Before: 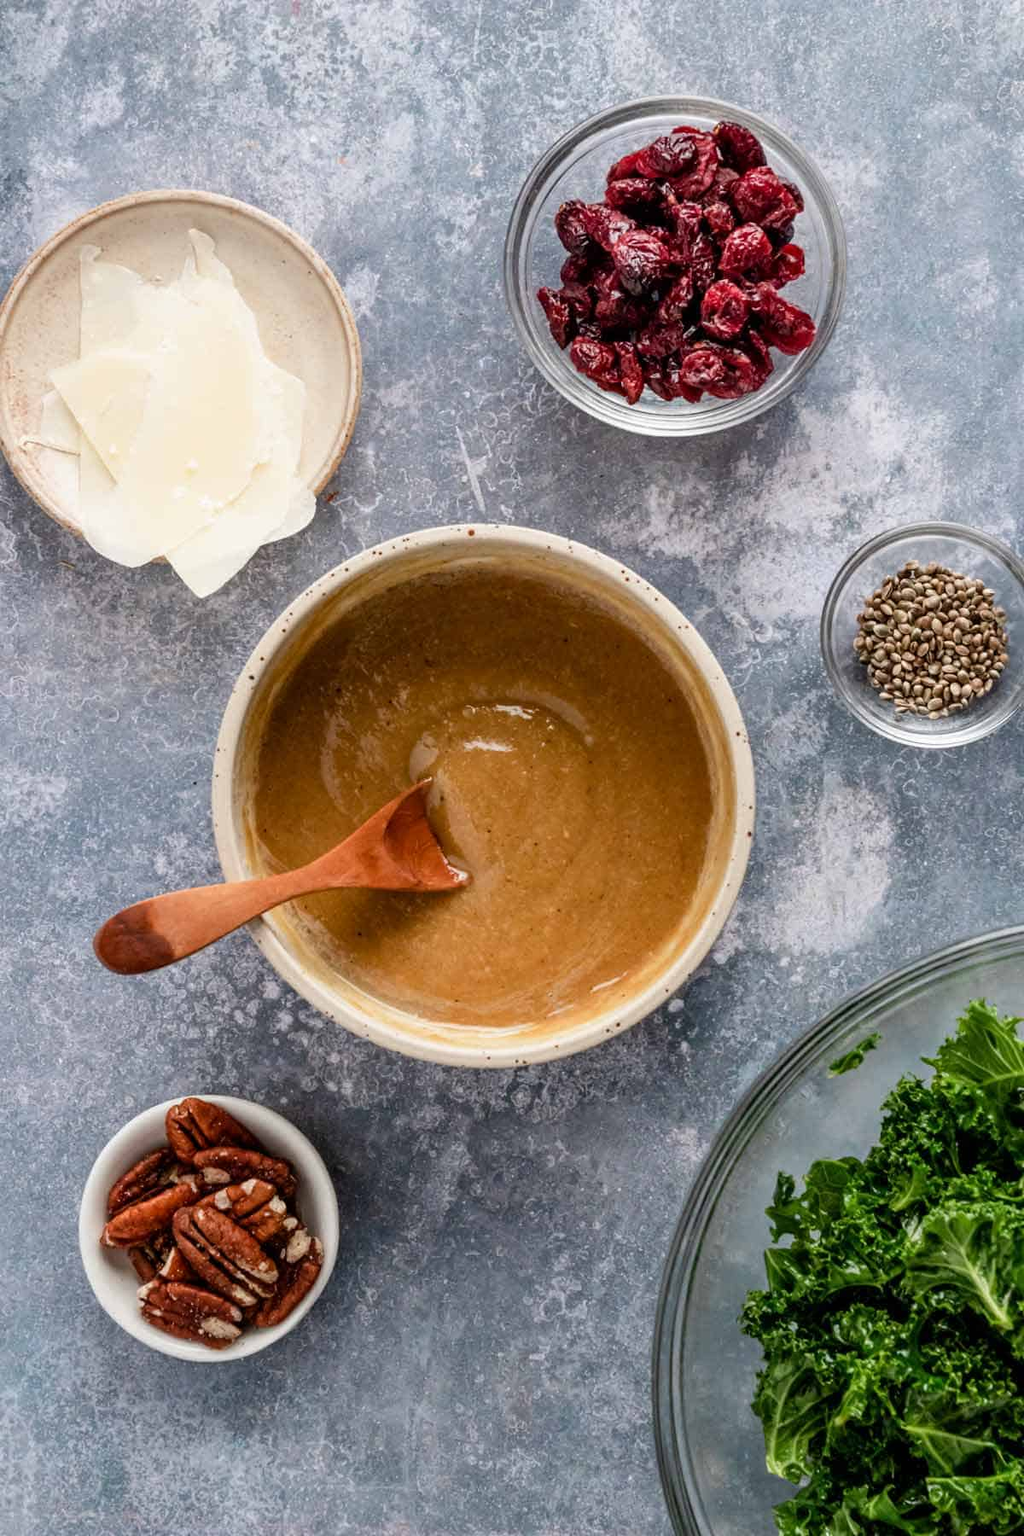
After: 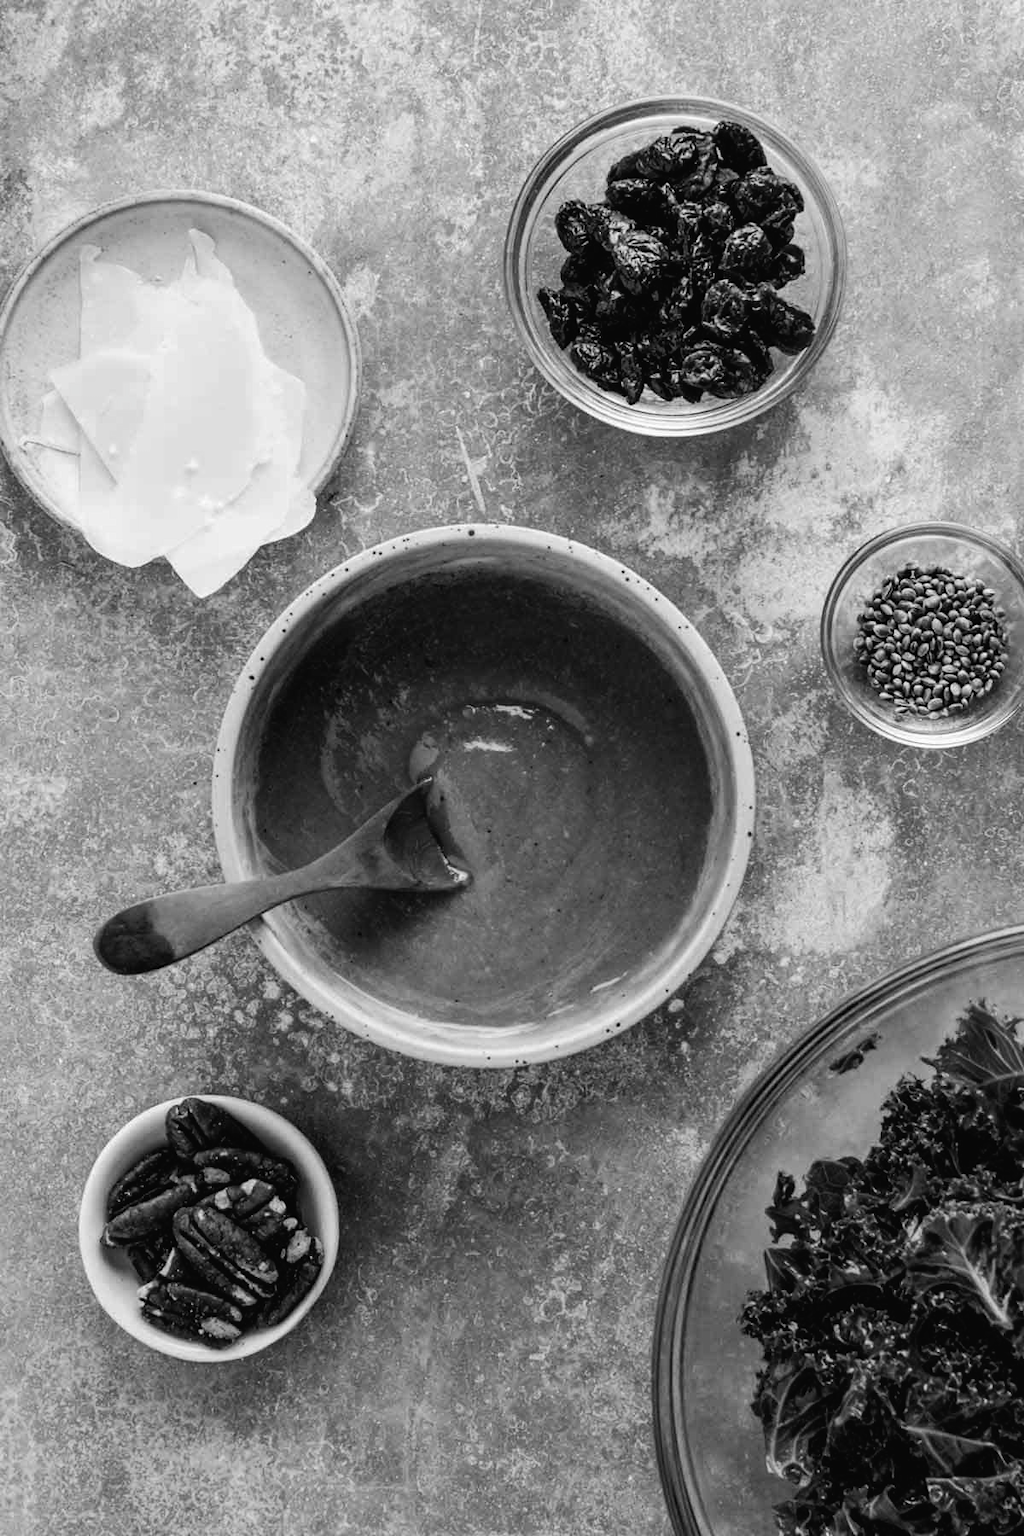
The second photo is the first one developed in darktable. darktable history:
tone curve: curves: ch0 [(0, 0) (0.003, 0.019) (0.011, 0.019) (0.025, 0.022) (0.044, 0.026) (0.069, 0.032) (0.1, 0.052) (0.136, 0.081) (0.177, 0.123) (0.224, 0.17) (0.277, 0.219) (0.335, 0.276) (0.399, 0.344) (0.468, 0.421) (0.543, 0.508) (0.623, 0.604) (0.709, 0.705) (0.801, 0.797) (0.898, 0.894) (1, 1)], preserve colors none
color look up table: target L [89.88, 79.88, 82.41, 65.11, 74.42, 58.64, 54.76, 44.82, 43.46, 24.72, 7.736, 200.28, 80.48, 77.34, 59.92, 62.72, 53.98, 46.7, 40.73, 51.22, 50.83, 33.18, 25.02, 12.74, 15.16, 18, 96.54, 89.53, 74.05, 74.05, 65.99, 67.37, 75.52, 70.73, 42.78, 32.32, 33.18, 47.24, 14.2, 3.967, 93.75, 92.7, 85.63, 85.27, 71.1, 53.39, 56.57, 34.03, 18], target a [0 ×6, 0.001, 0, 0.001, 0.001, 0, 0, 0.001, 0, 0.001 ×4, 0 ×4, 0.001, 0, 0, 0, 0.001, -0.001, 0, 0, 0.001, 0 ×6, 0.001, 0, 0, 0.001, 0 ×4, 0.001, 0.001, 0, 0], target b [0, 0, 0, -0.001, 0, -0.001, -0.001, 0.009, -0.005, -0.004, -0.001, 0, -0.007, 0, -0.006, -0.006, -0.005, -0.006, -0.002, -0.001, -0.001, 0.007, -0.004, -0.002, 0.003, -0.003, -0.008, 0.021, 0, 0, -0.006, 0, 0, 0, -0.002, -0.004, 0.007, -0.005, -0.001, 0.001, -0.001, -0.001, 0, 0, 0, -0.005, -0.006, -0.004, -0.003], num patches 49
